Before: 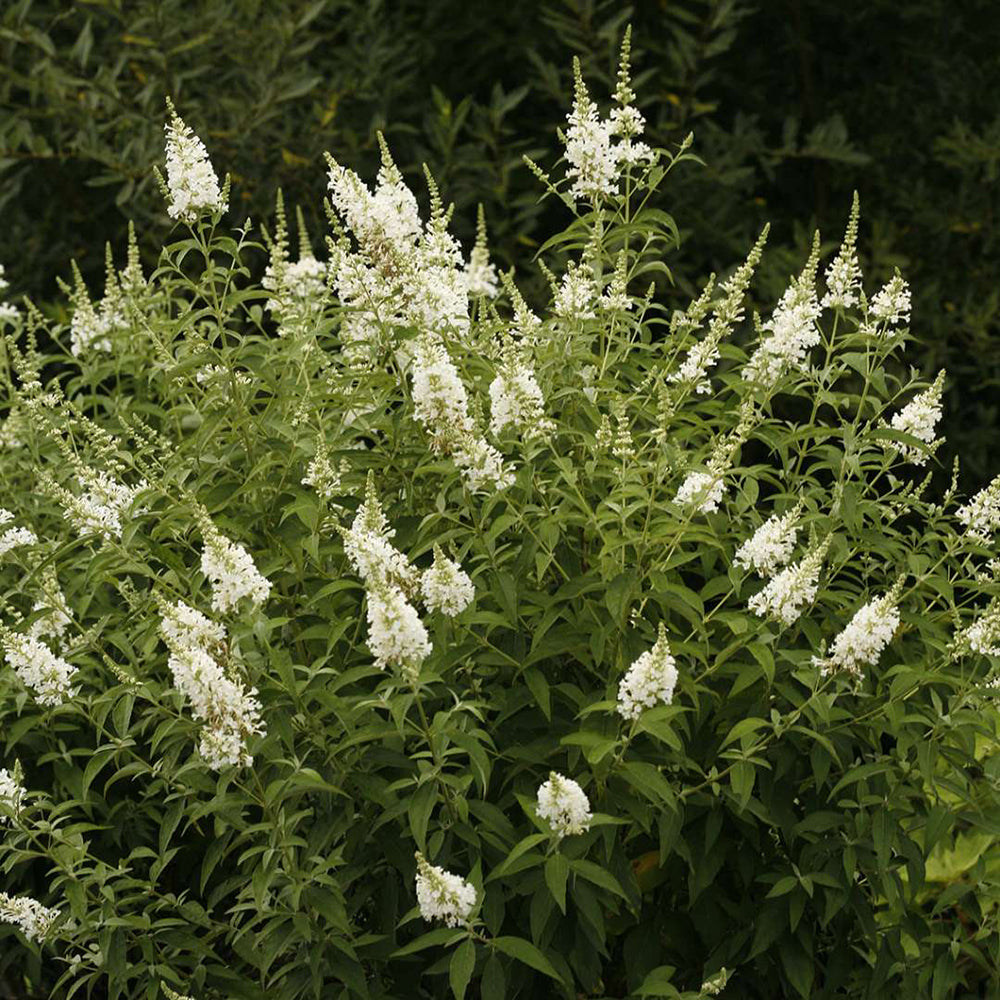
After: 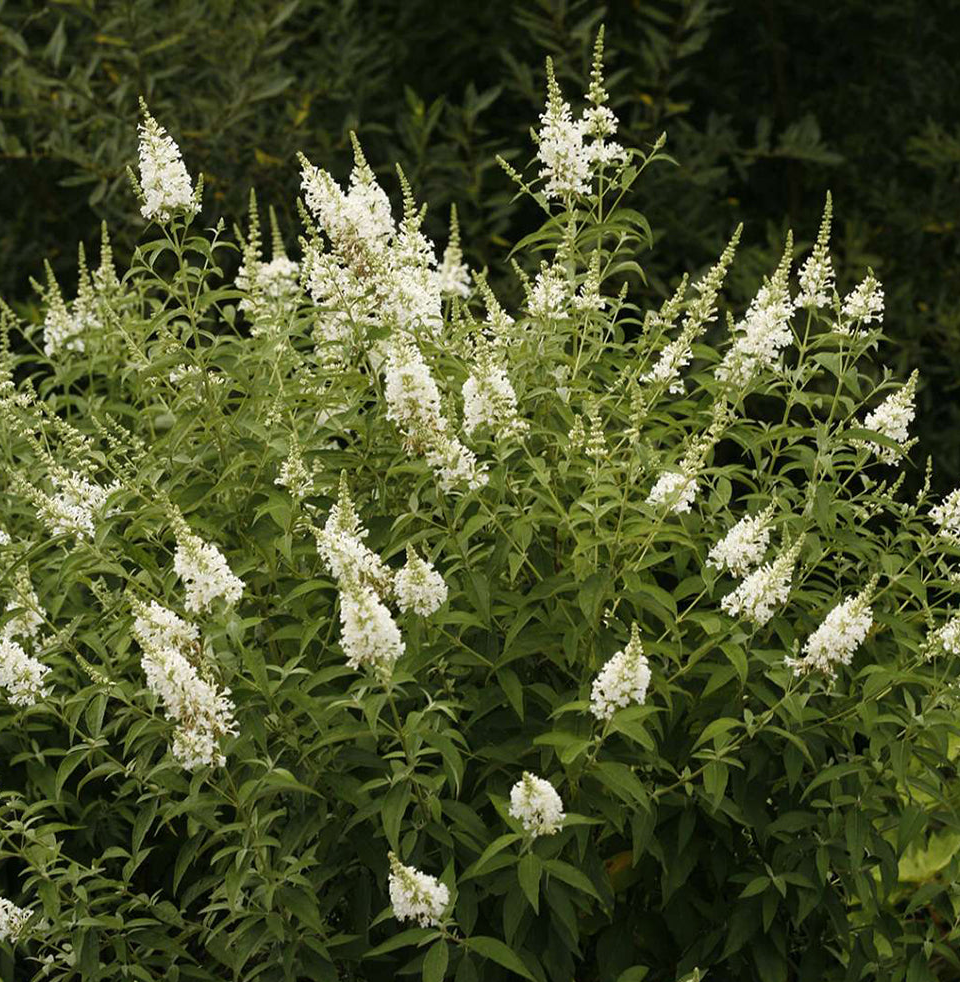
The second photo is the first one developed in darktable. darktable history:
tone equalizer: edges refinement/feathering 500, mask exposure compensation -1.57 EV, preserve details no
crop and rotate: left 2.701%, right 1.293%, bottom 1.786%
